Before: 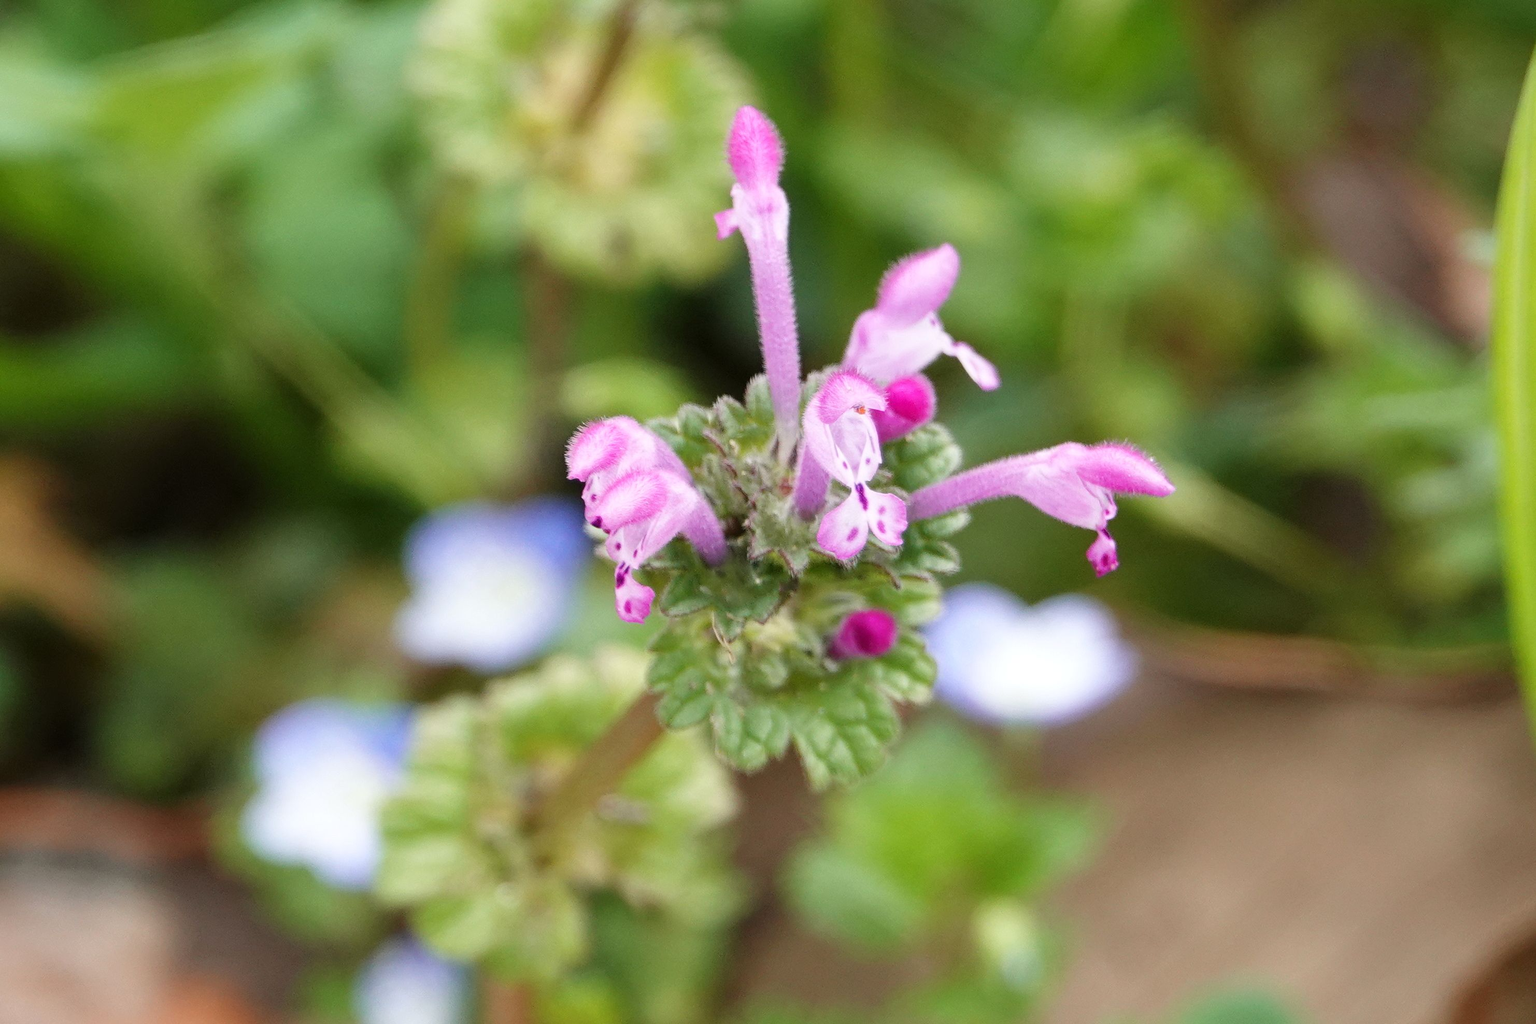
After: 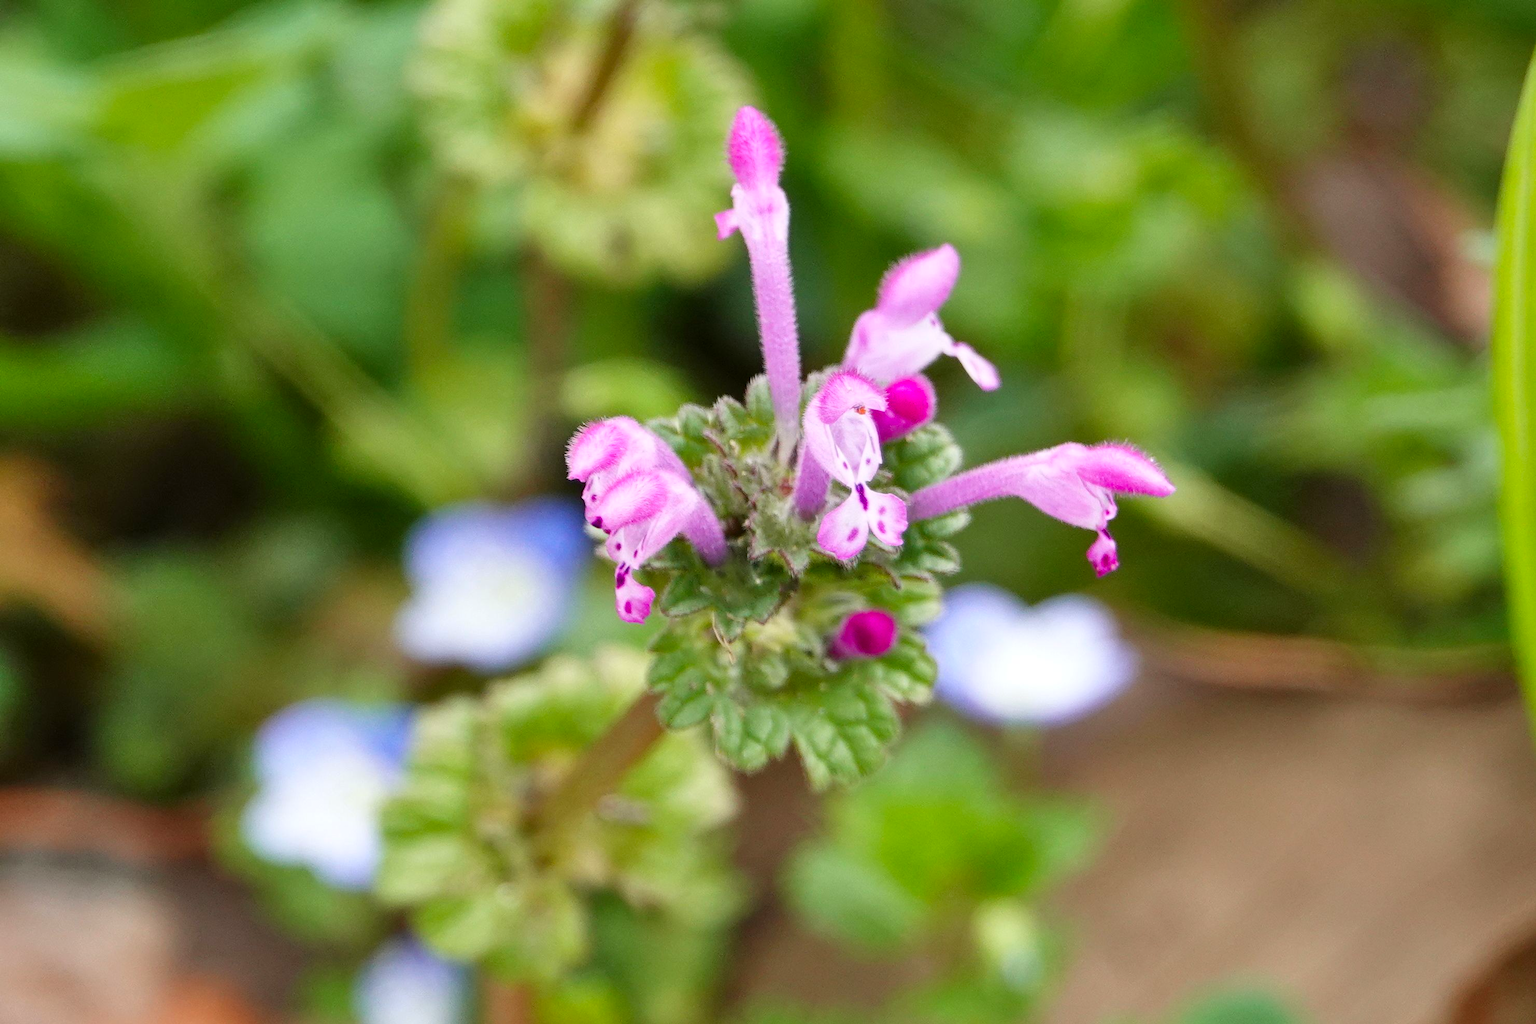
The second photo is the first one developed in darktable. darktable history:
contrast brightness saturation: contrast 0.082, saturation 0.199
shadows and highlights: soften with gaussian
